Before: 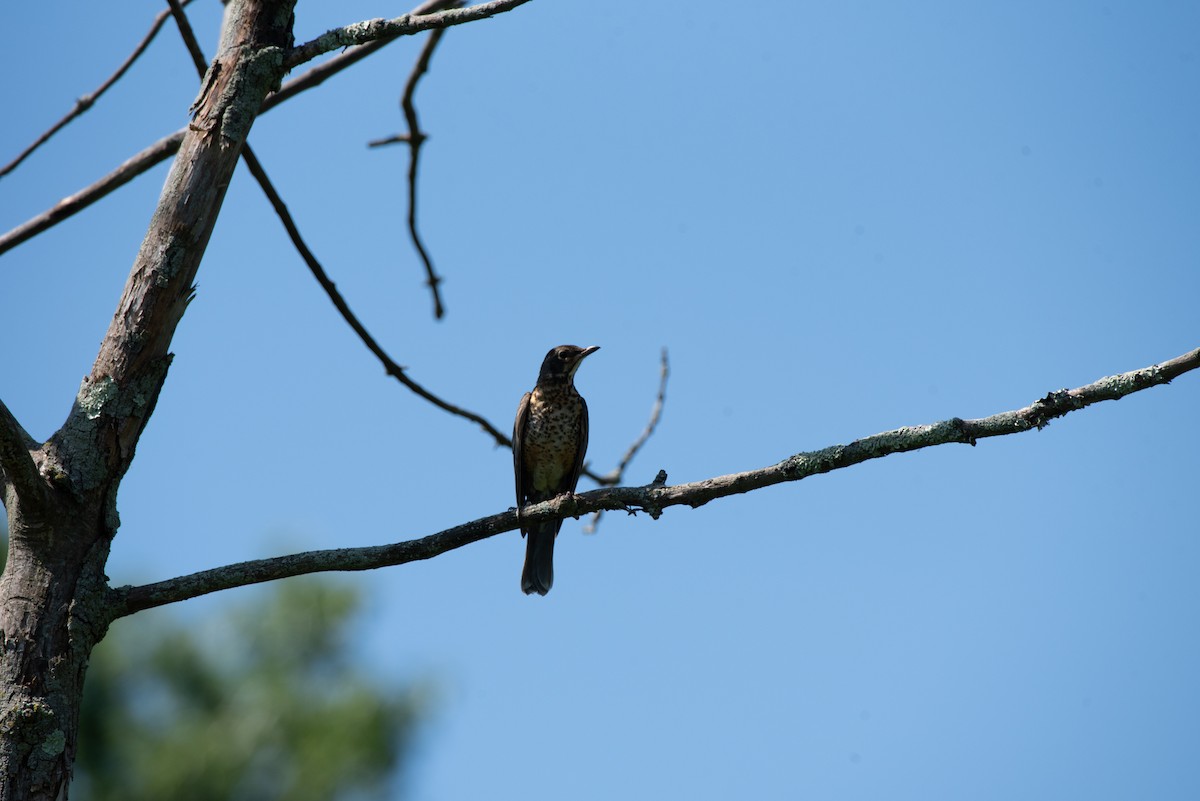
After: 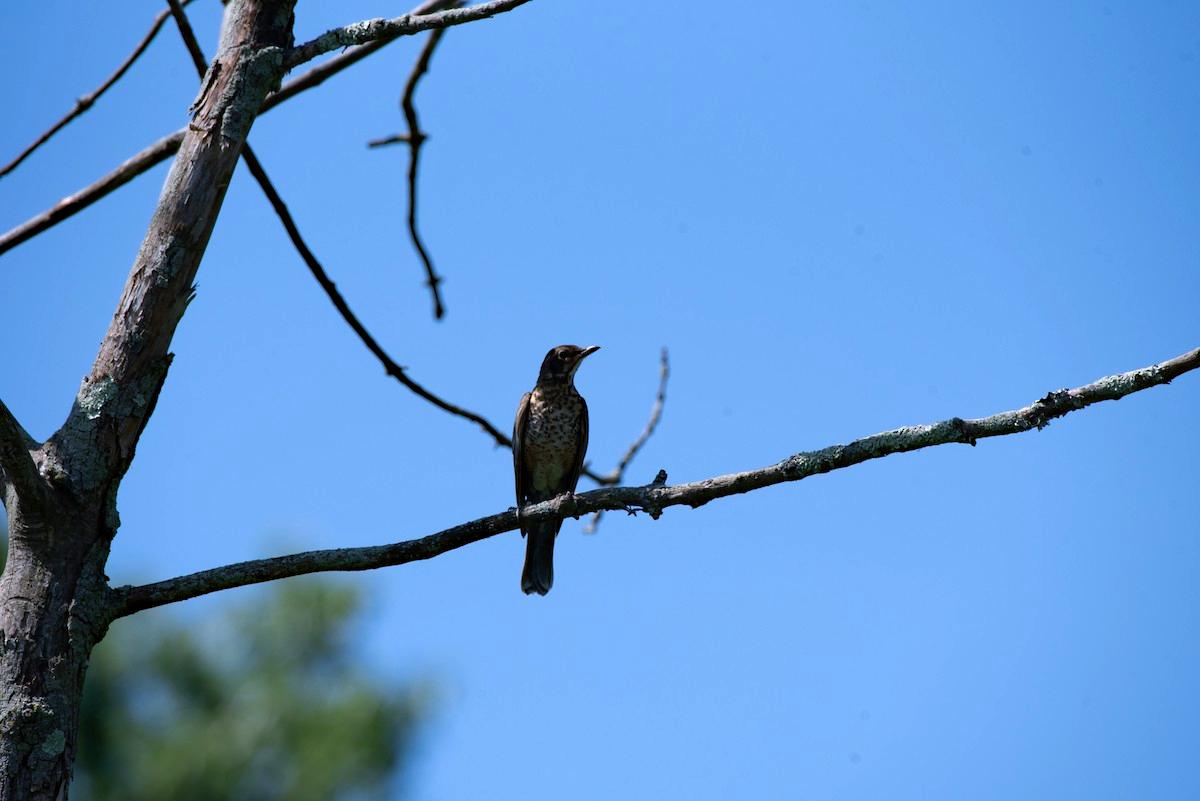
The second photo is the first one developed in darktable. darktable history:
haze removal: compatibility mode true, adaptive false
color calibration: gray › normalize channels true, illuminant as shot in camera, x 0.37, y 0.382, temperature 4316.85 K, gamut compression 0.012
